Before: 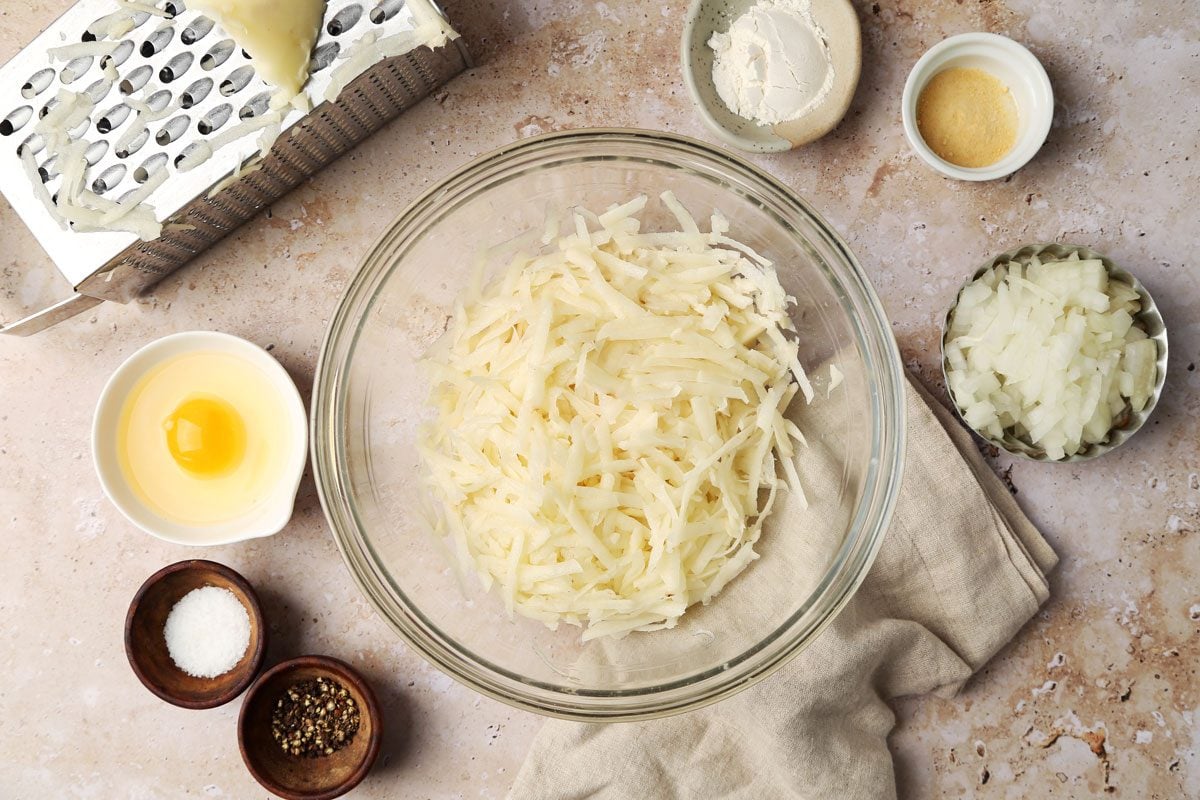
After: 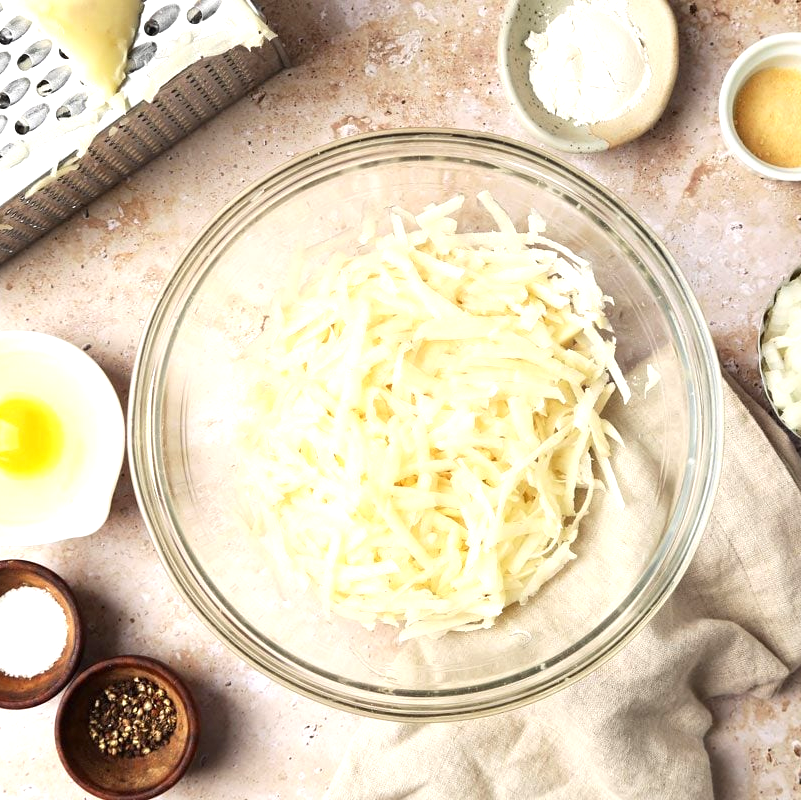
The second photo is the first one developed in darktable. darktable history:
crop and rotate: left 15.326%, right 17.867%
exposure: black level correction 0, exposure 0.703 EV, compensate highlight preservation false
